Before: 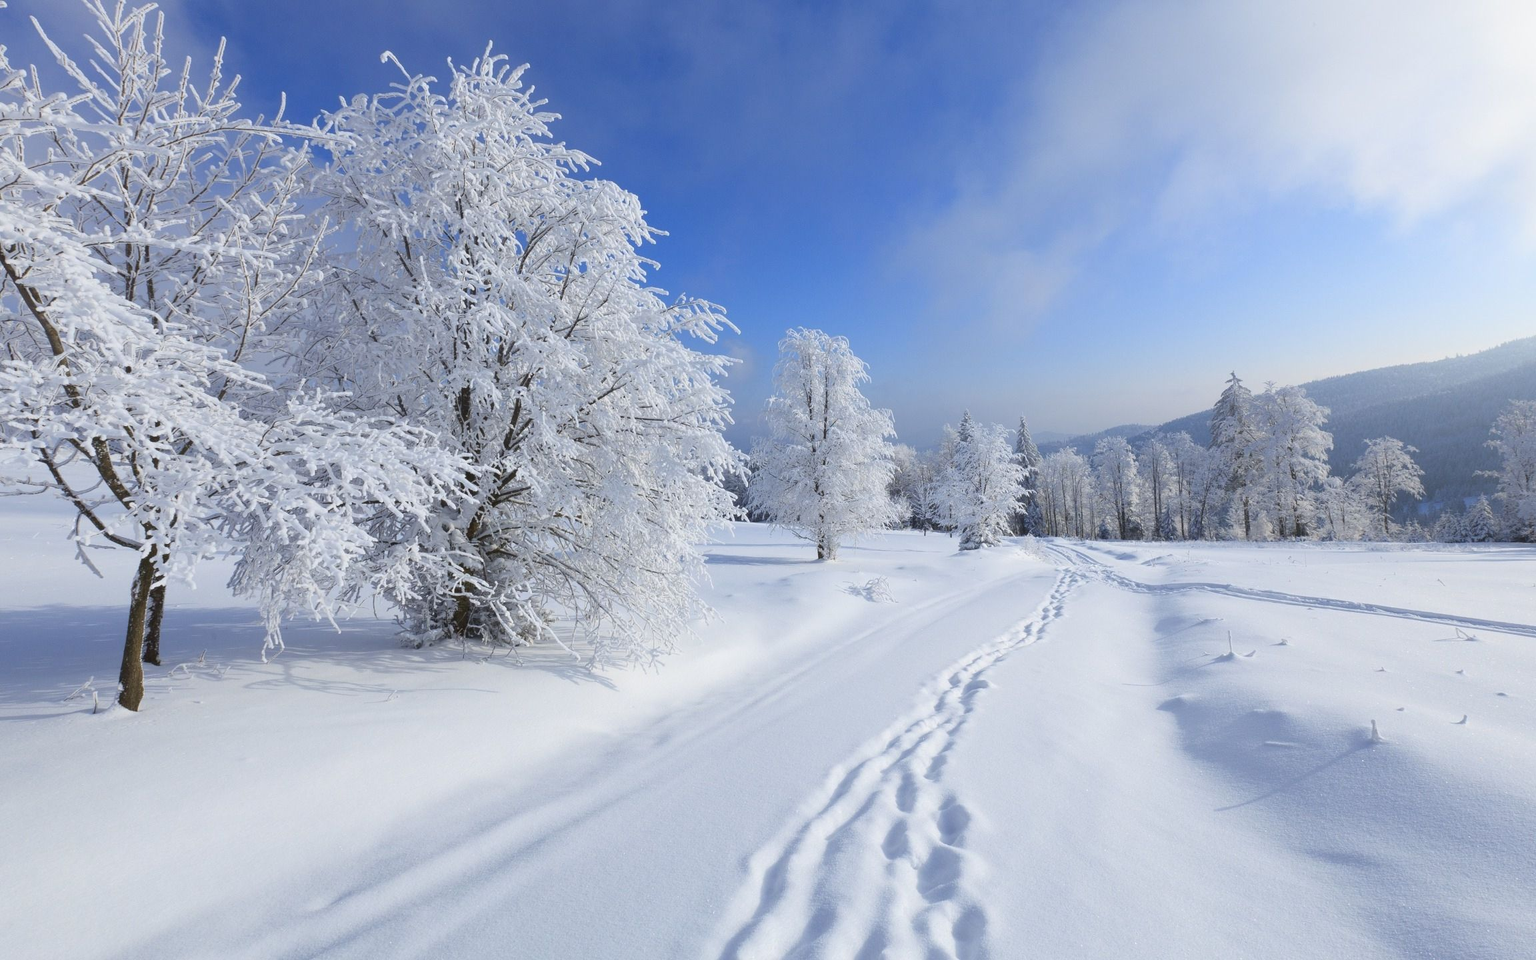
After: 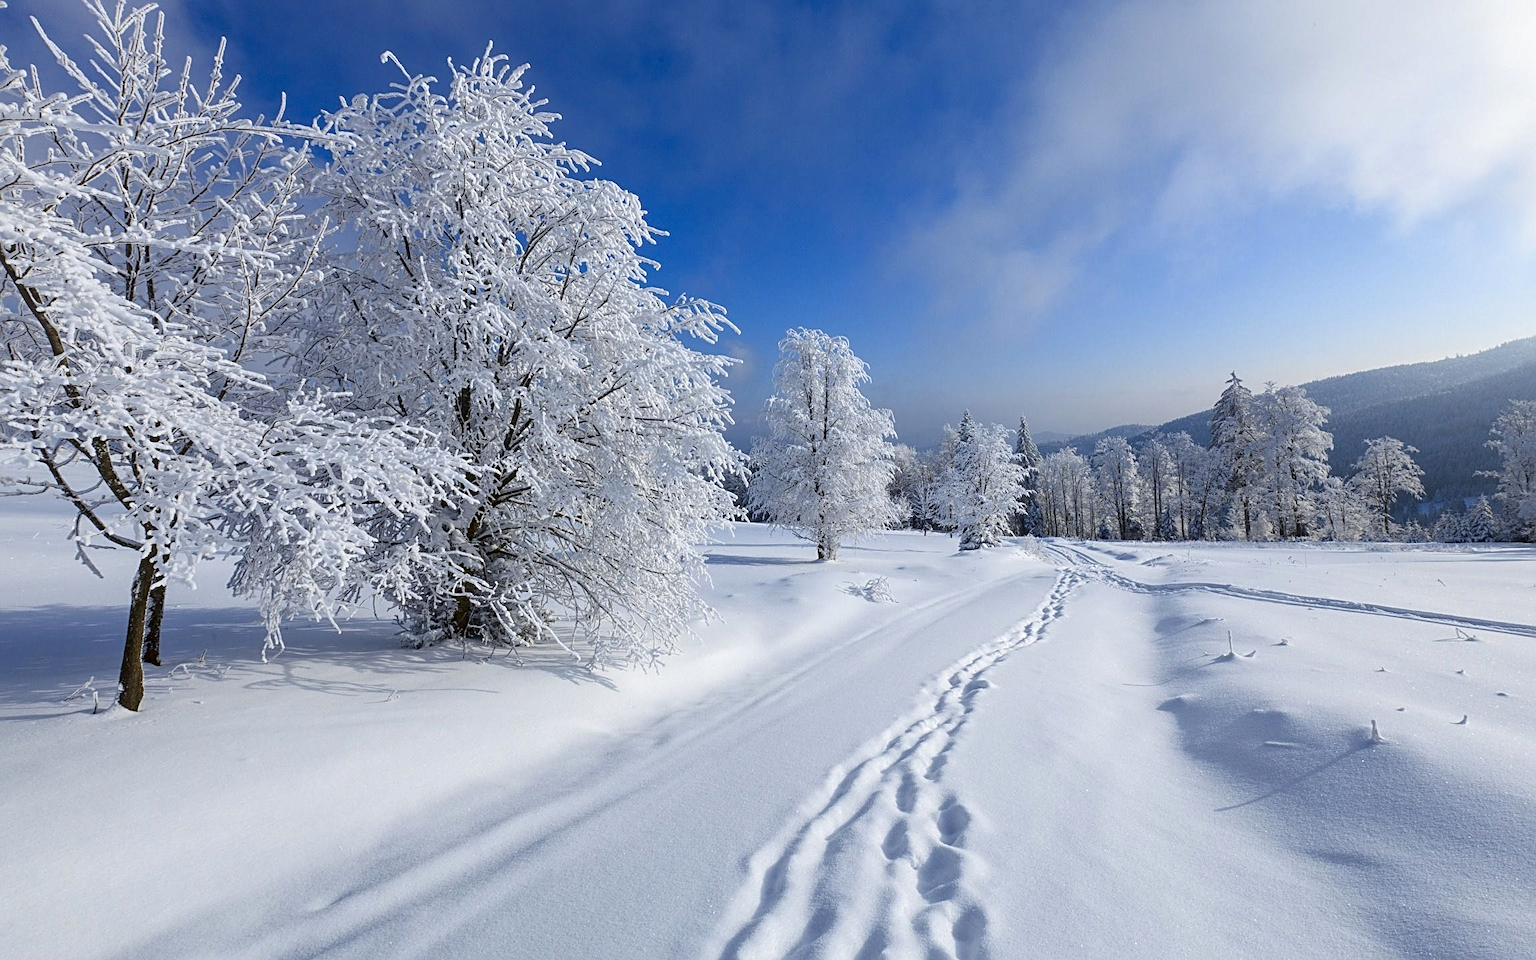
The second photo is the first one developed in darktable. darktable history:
local contrast: on, module defaults
contrast brightness saturation: contrast 0.069, brightness -0.135, saturation 0.058
sharpen: radius 3.088
